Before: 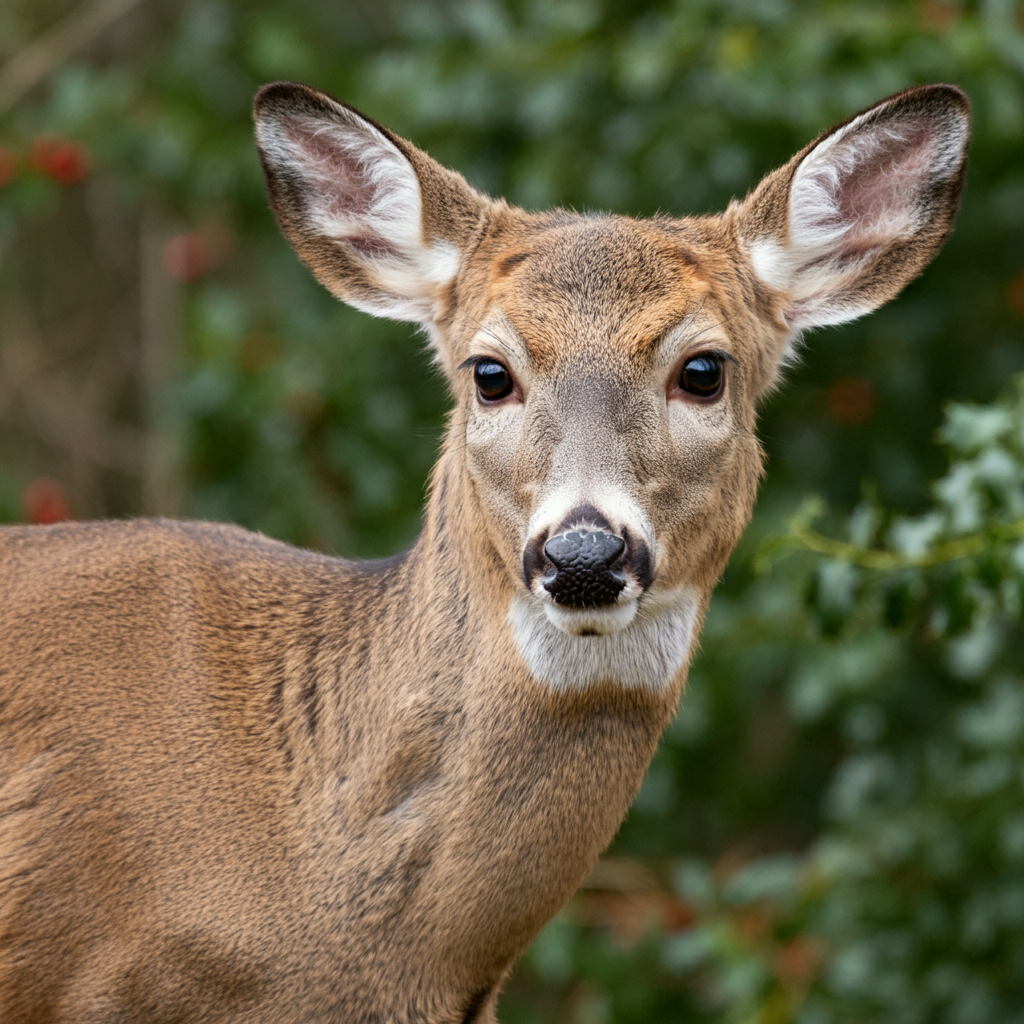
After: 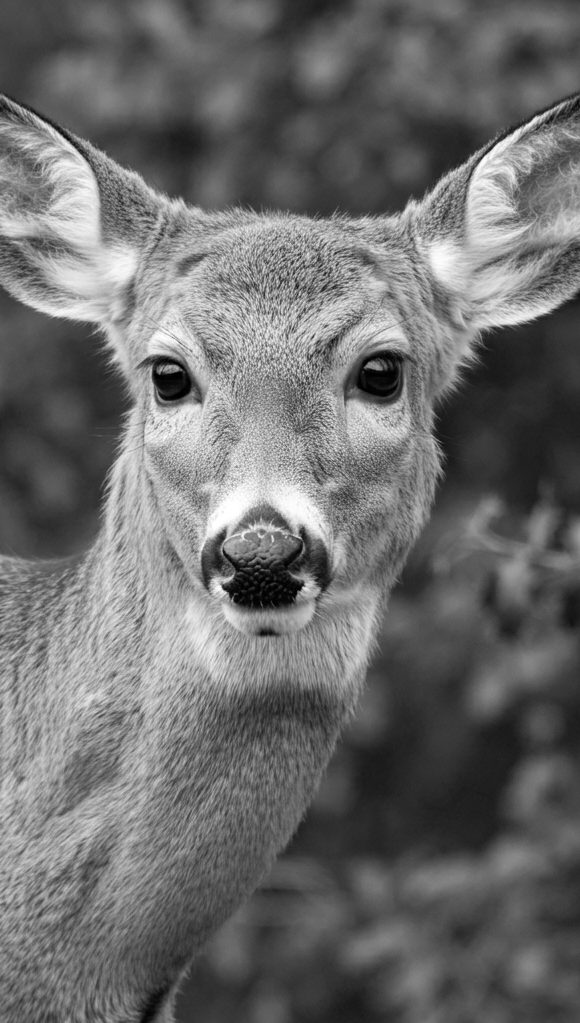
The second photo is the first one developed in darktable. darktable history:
monochrome: on, module defaults
crop: left 31.458%, top 0%, right 11.876%
white balance: red 1.123, blue 0.83
